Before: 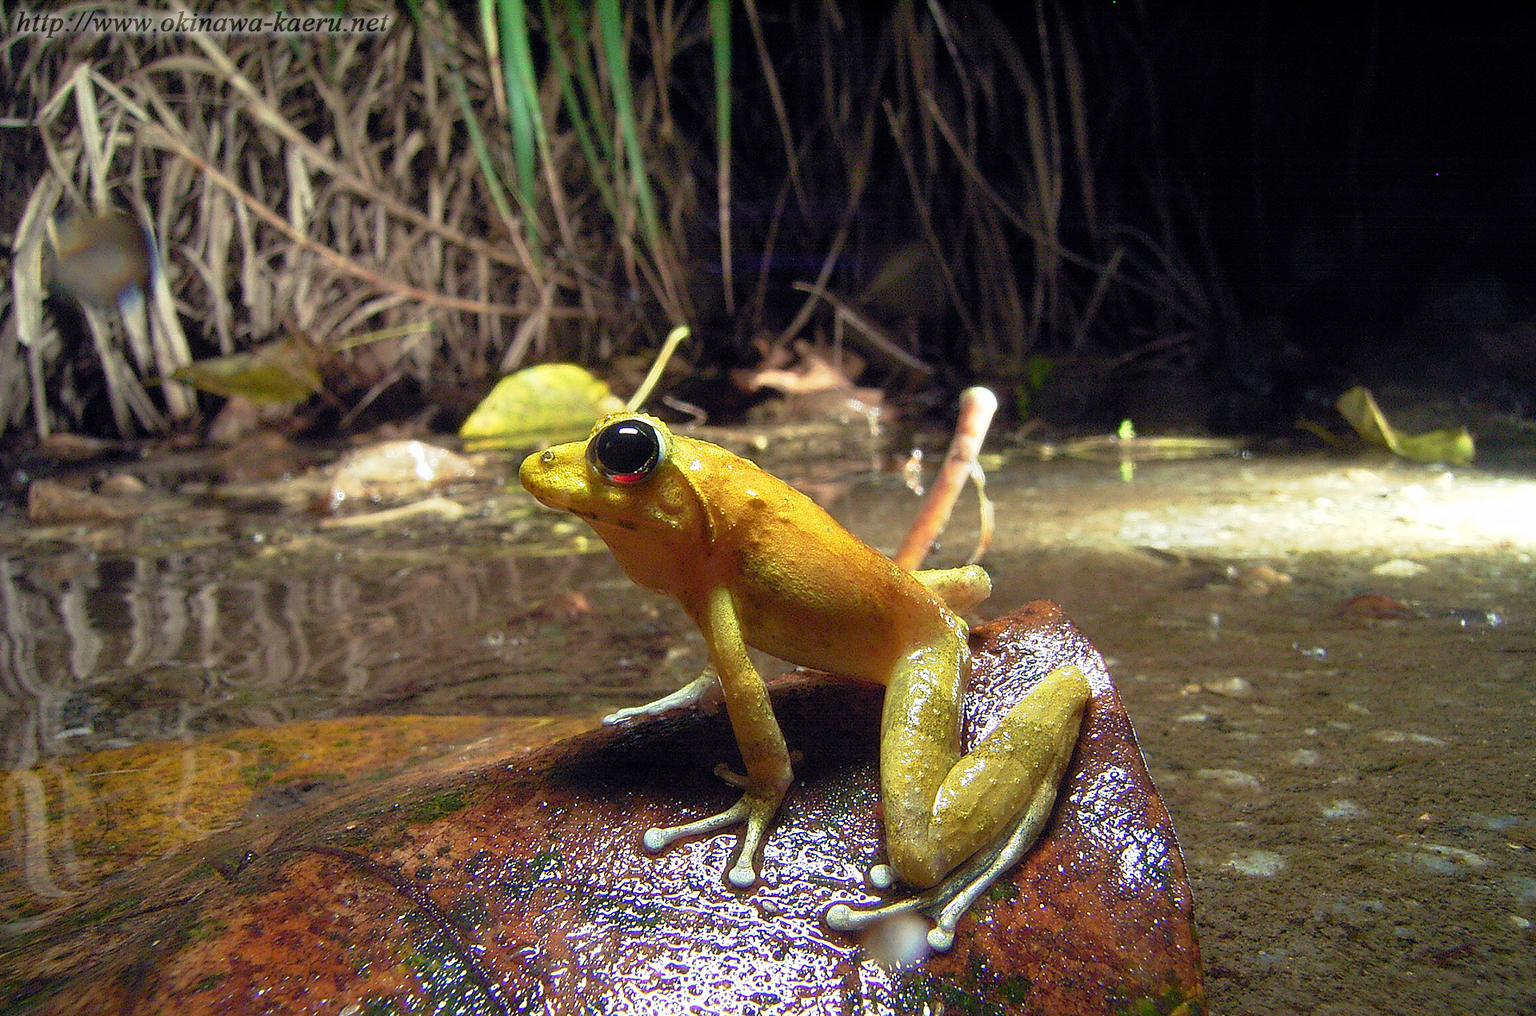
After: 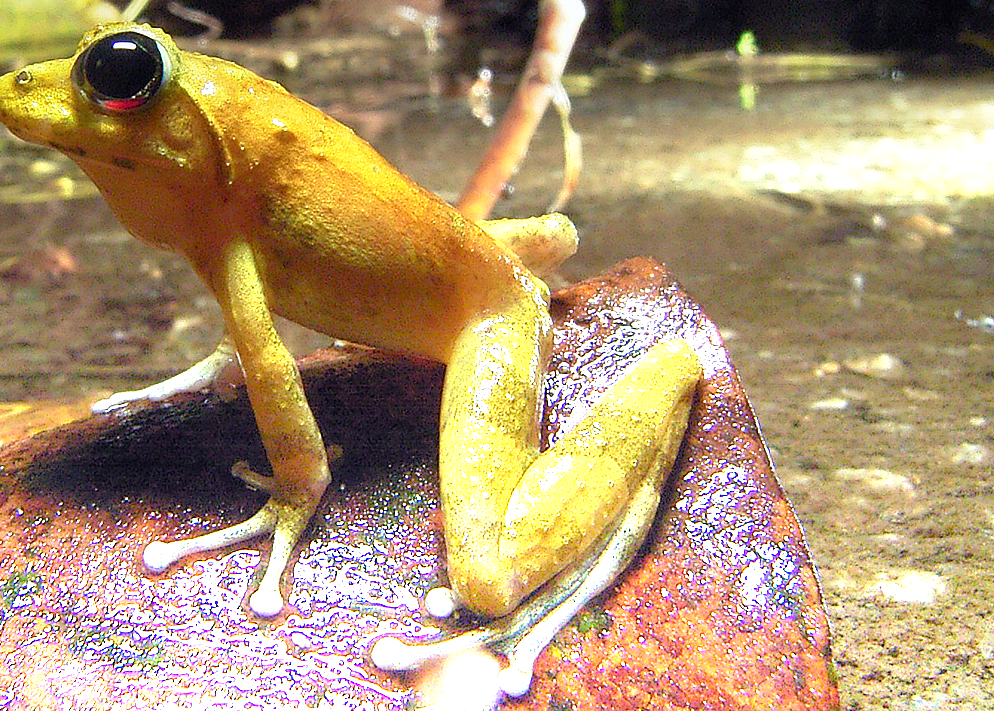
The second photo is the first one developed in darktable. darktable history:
crop: left 34.479%, top 38.822%, right 13.718%, bottom 5.172%
graduated density: density -3.9 EV
white balance: red 0.988, blue 1.017
